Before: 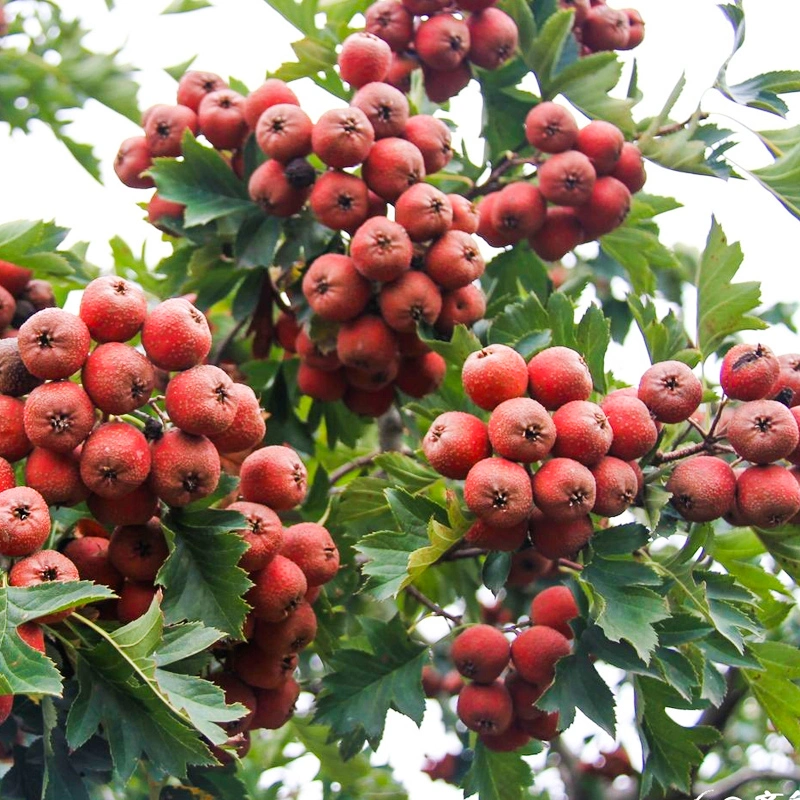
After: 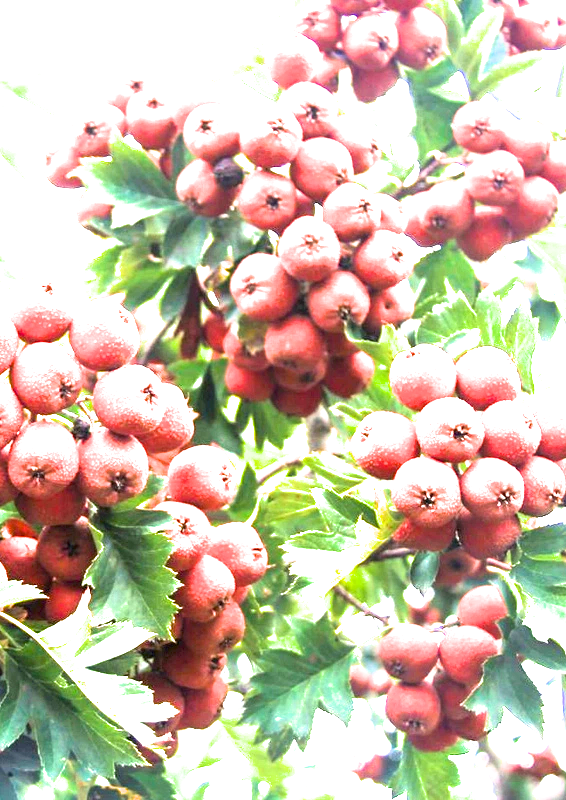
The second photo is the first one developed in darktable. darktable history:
exposure: black level correction 0.001, exposure 2.607 EV, compensate exposure bias true, compensate highlight preservation false
crop and rotate: left 9.061%, right 20.142%
filmic rgb: black relative exposure -16 EV, white relative exposure 2.93 EV, hardness 10.04, color science v6 (2022)
